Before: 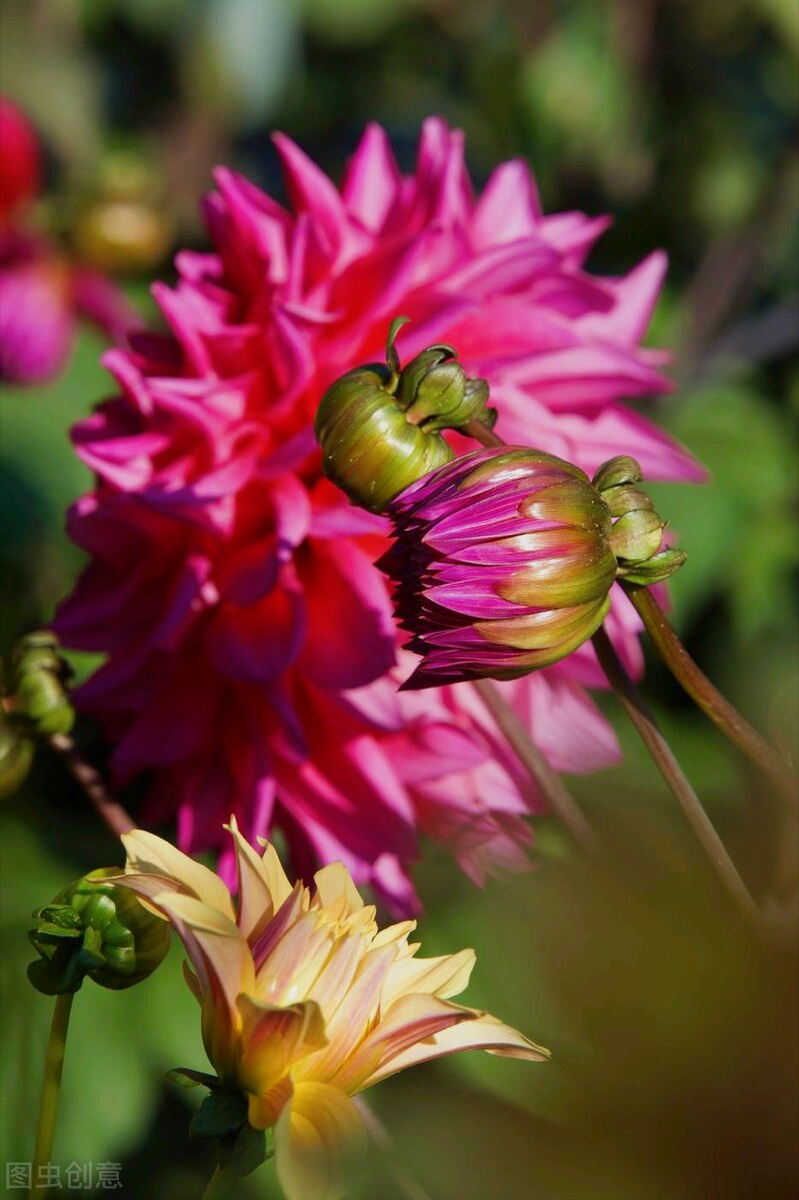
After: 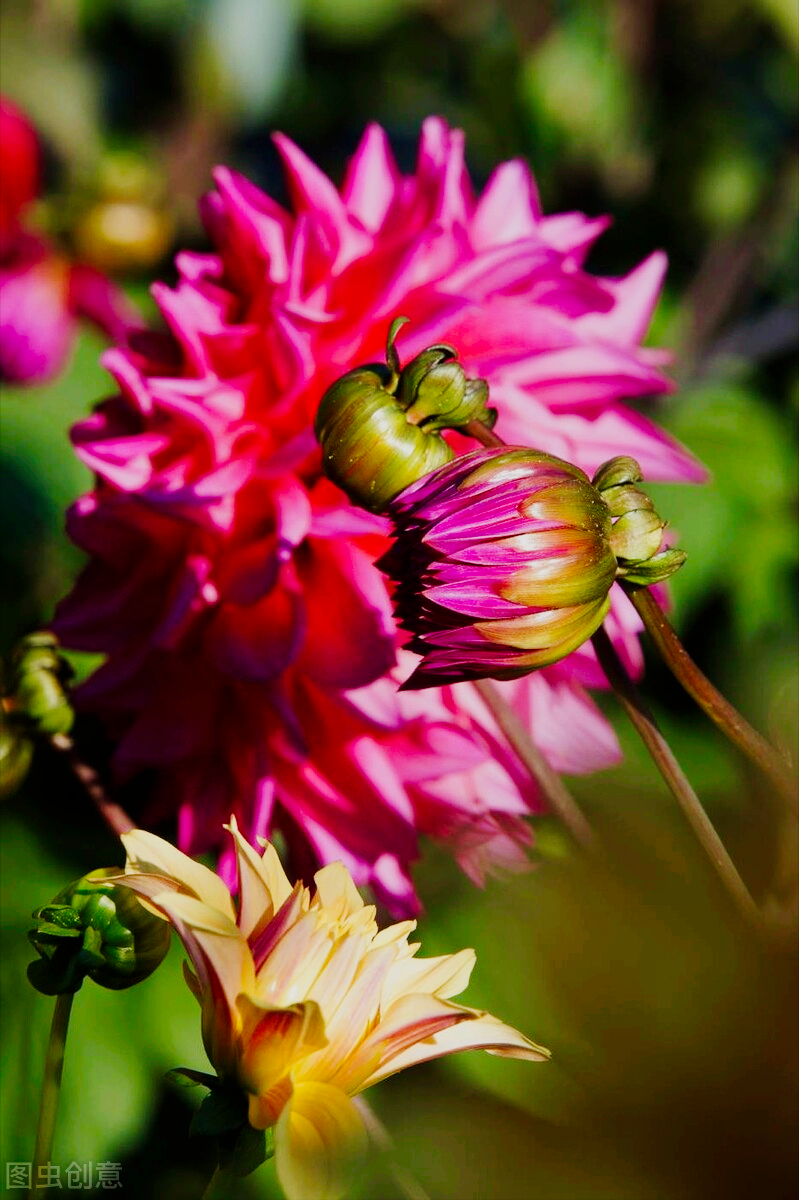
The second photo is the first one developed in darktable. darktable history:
tone curve: curves: ch0 [(0, 0) (0.049, 0.01) (0.154, 0.081) (0.491, 0.56) (0.739, 0.794) (0.992, 0.937)]; ch1 [(0, 0) (0.172, 0.123) (0.317, 0.272) (0.401, 0.422) (0.499, 0.497) (0.531, 0.54) (0.615, 0.603) (0.741, 0.783) (1, 1)]; ch2 [(0, 0) (0.411, 0.424) (0.462, 0.483) (0.544, 0.56) (0.686, 0.638) (1, 1)], preserve colors none
